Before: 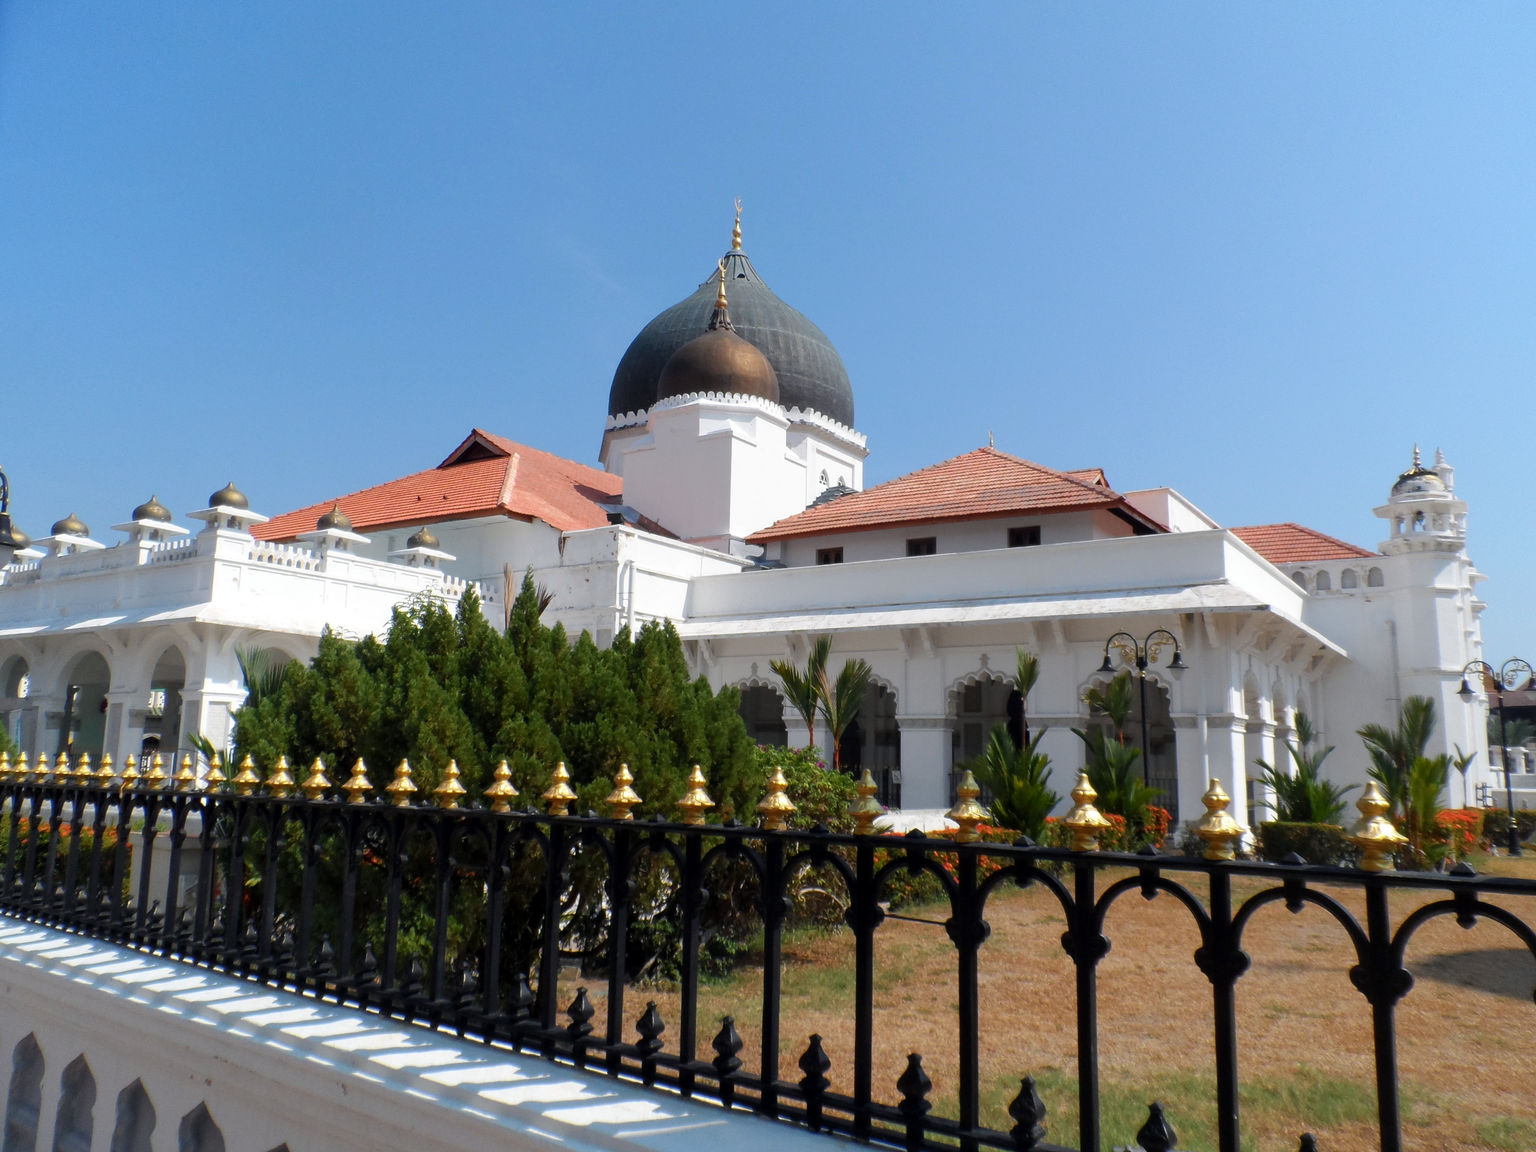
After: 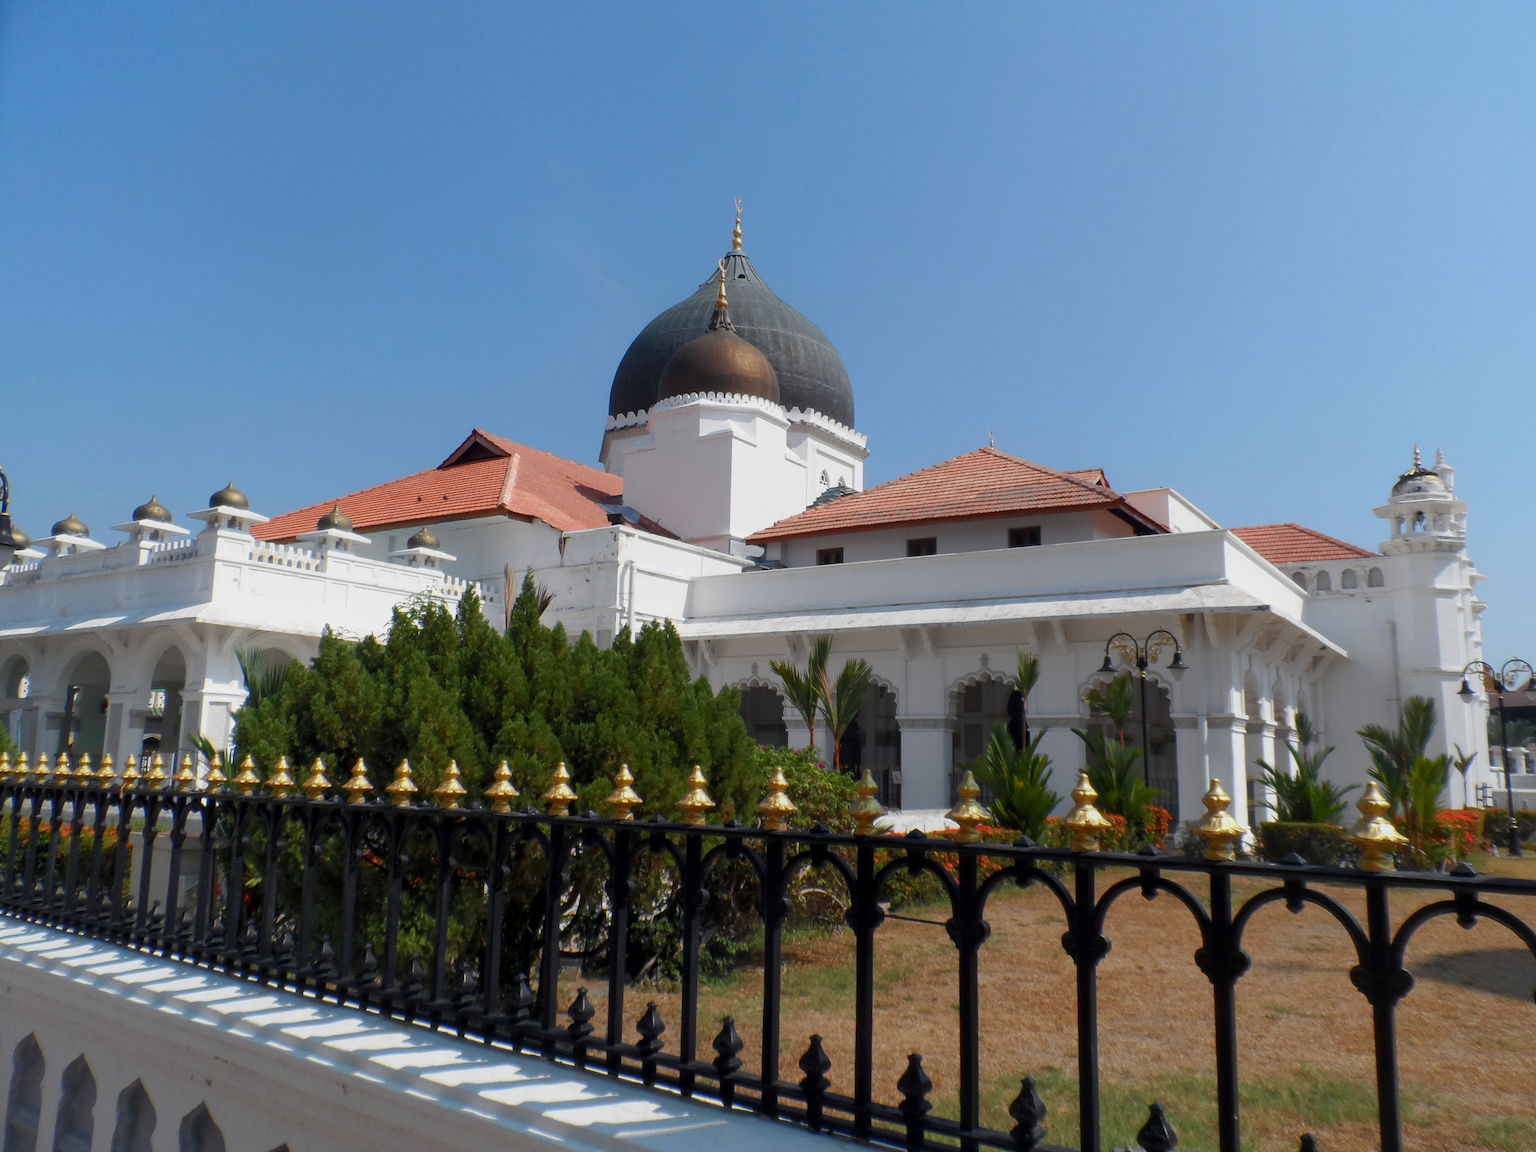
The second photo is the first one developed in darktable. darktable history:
tone equalizer: -8 EV 0.218 EV, -7 EV 0.402 EV, -6 EV 0.419 EV, -5 EV 0.256 EV, -3 EV -0.242 EV, -2 EV -0.426 EV, -1 EV -0.419 EV, +0 EV -0.277 EV
